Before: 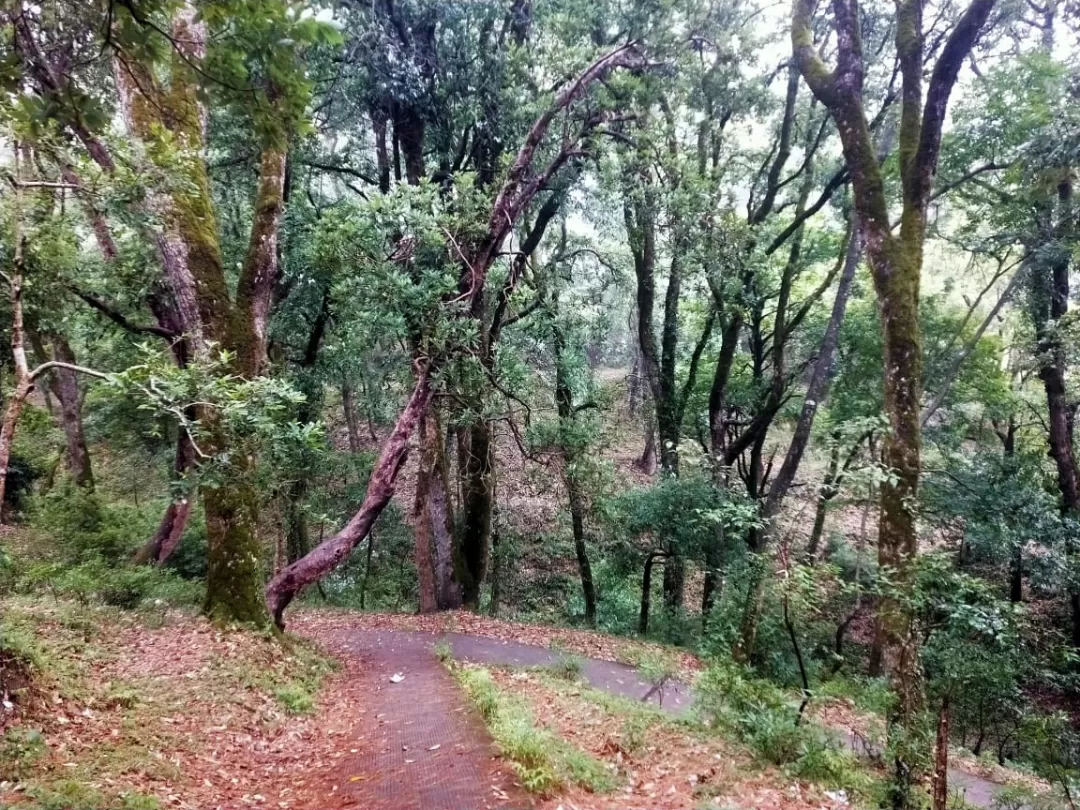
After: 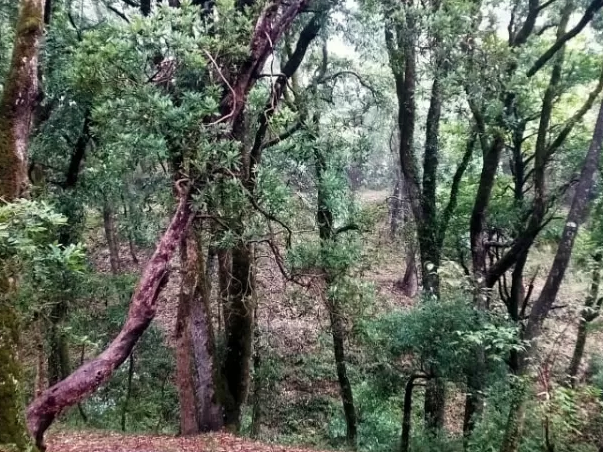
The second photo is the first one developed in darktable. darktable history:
crop and rotate: left 22.13%, top 22.054%, right 22.026%, bottom 22.102%
white balance: red 1.009, blue 0.985
